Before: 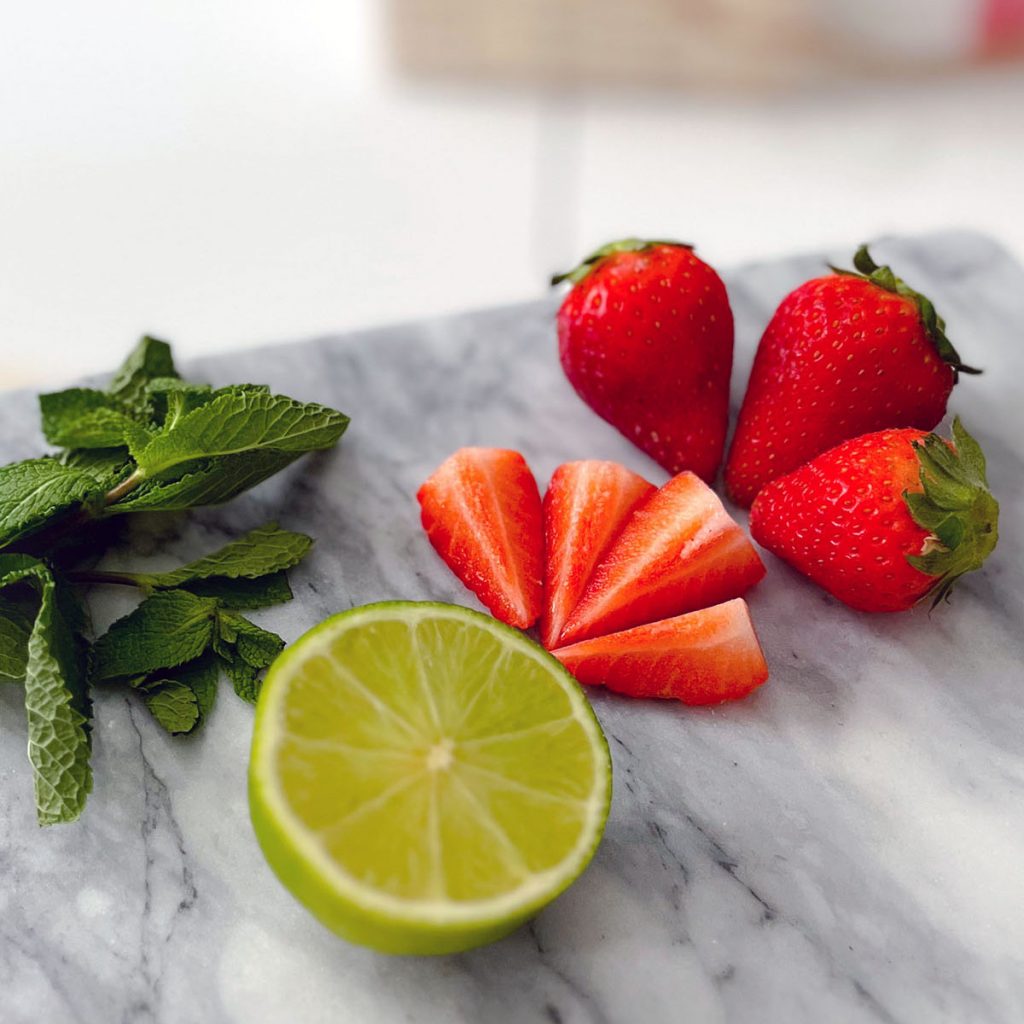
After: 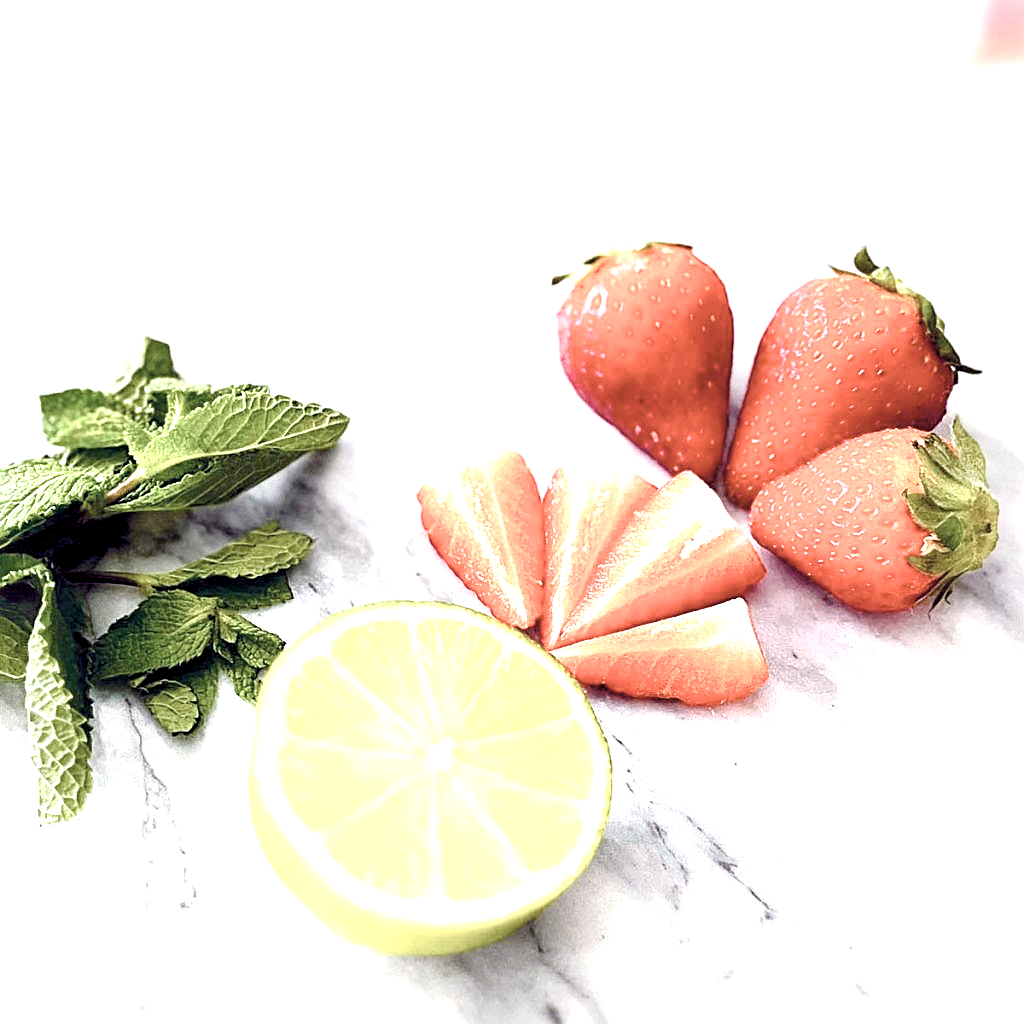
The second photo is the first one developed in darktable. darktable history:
color balance rgb: shadows lift › luminance -9.41%, highlights gain › luminance 17.6%, global offset › luminance -1.45%, perceptual saturation grading › highlights -17.77%, perceptual saturation grading › mid-tones 33.1%, perceptual saturation grading › shadows 50.52%, global vibrance 24.22%
exposure: black level correction 0, exposure 1.9 EV, compensate highlight preservation false
color correction: saturation 0.5
sharpen: amount 0.55
contrast brightness saturation: contrast 0.1, brightness 0.03, saturation 0.09
